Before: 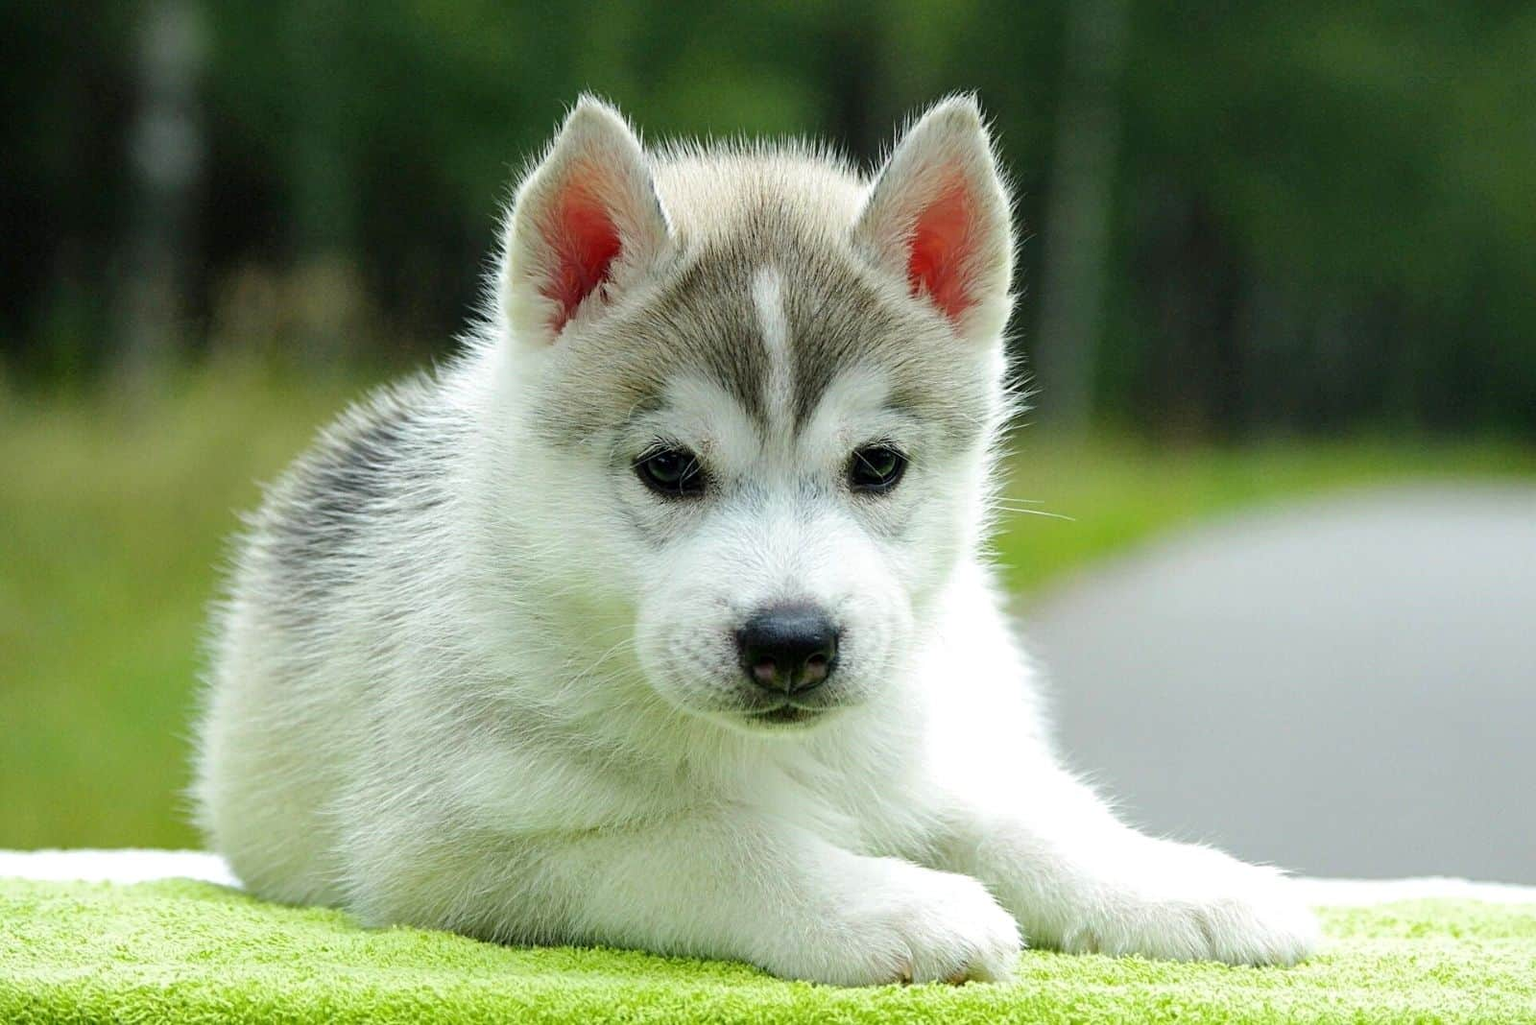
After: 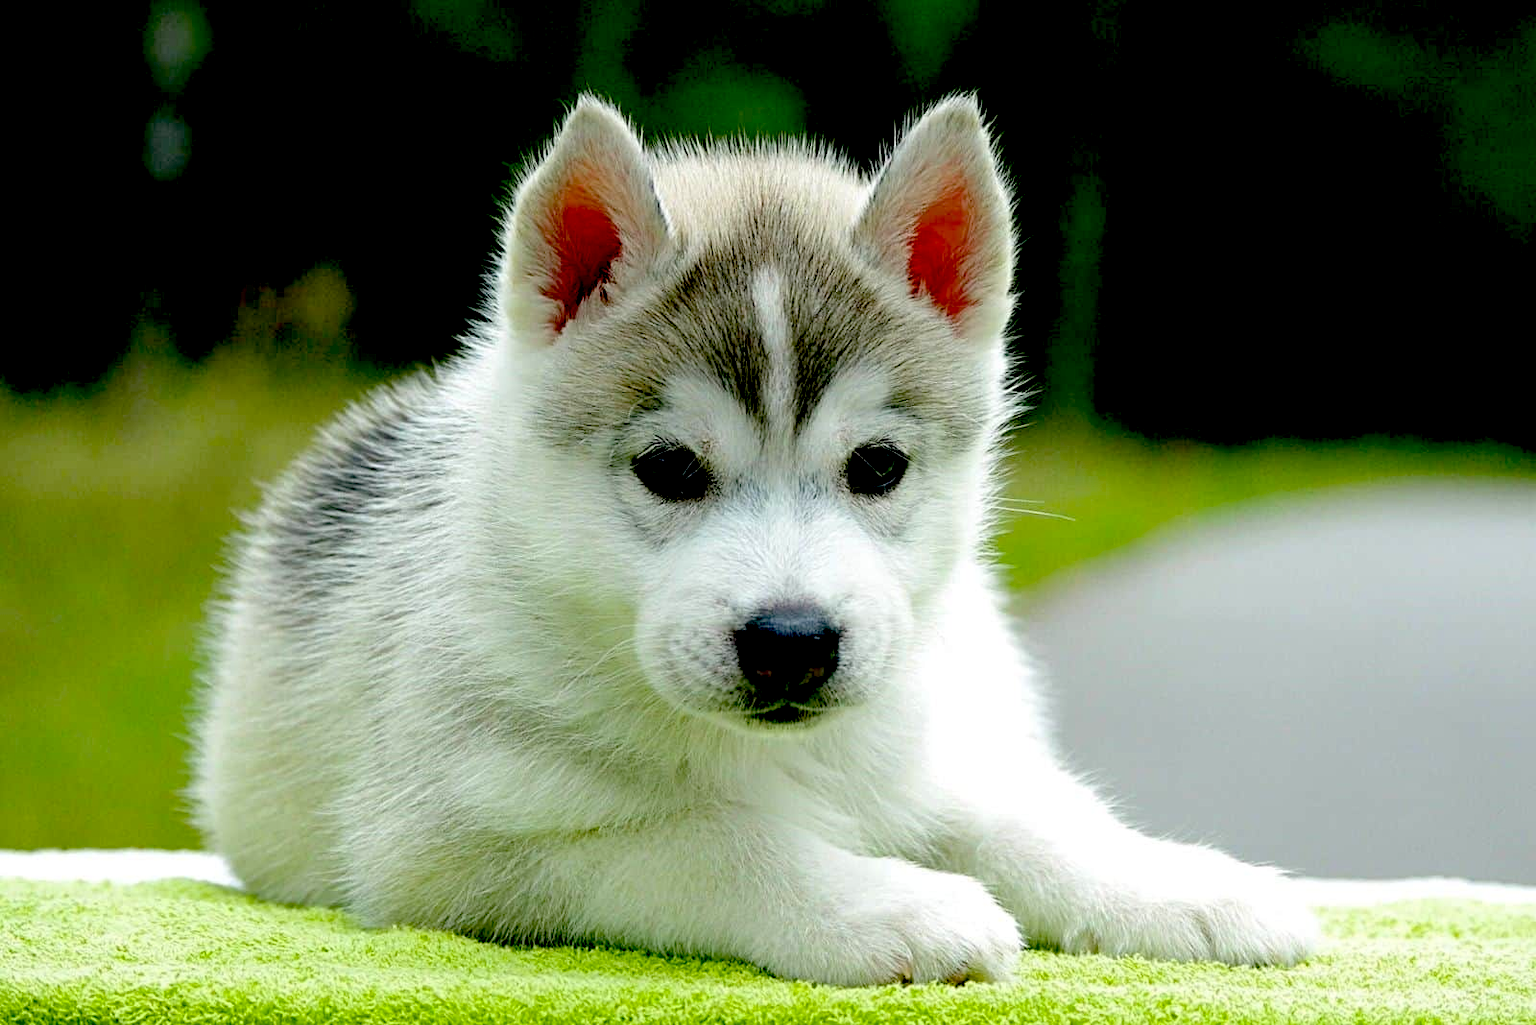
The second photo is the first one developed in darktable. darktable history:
exposure: black level correction 0.056, compensate highlight preservation false
